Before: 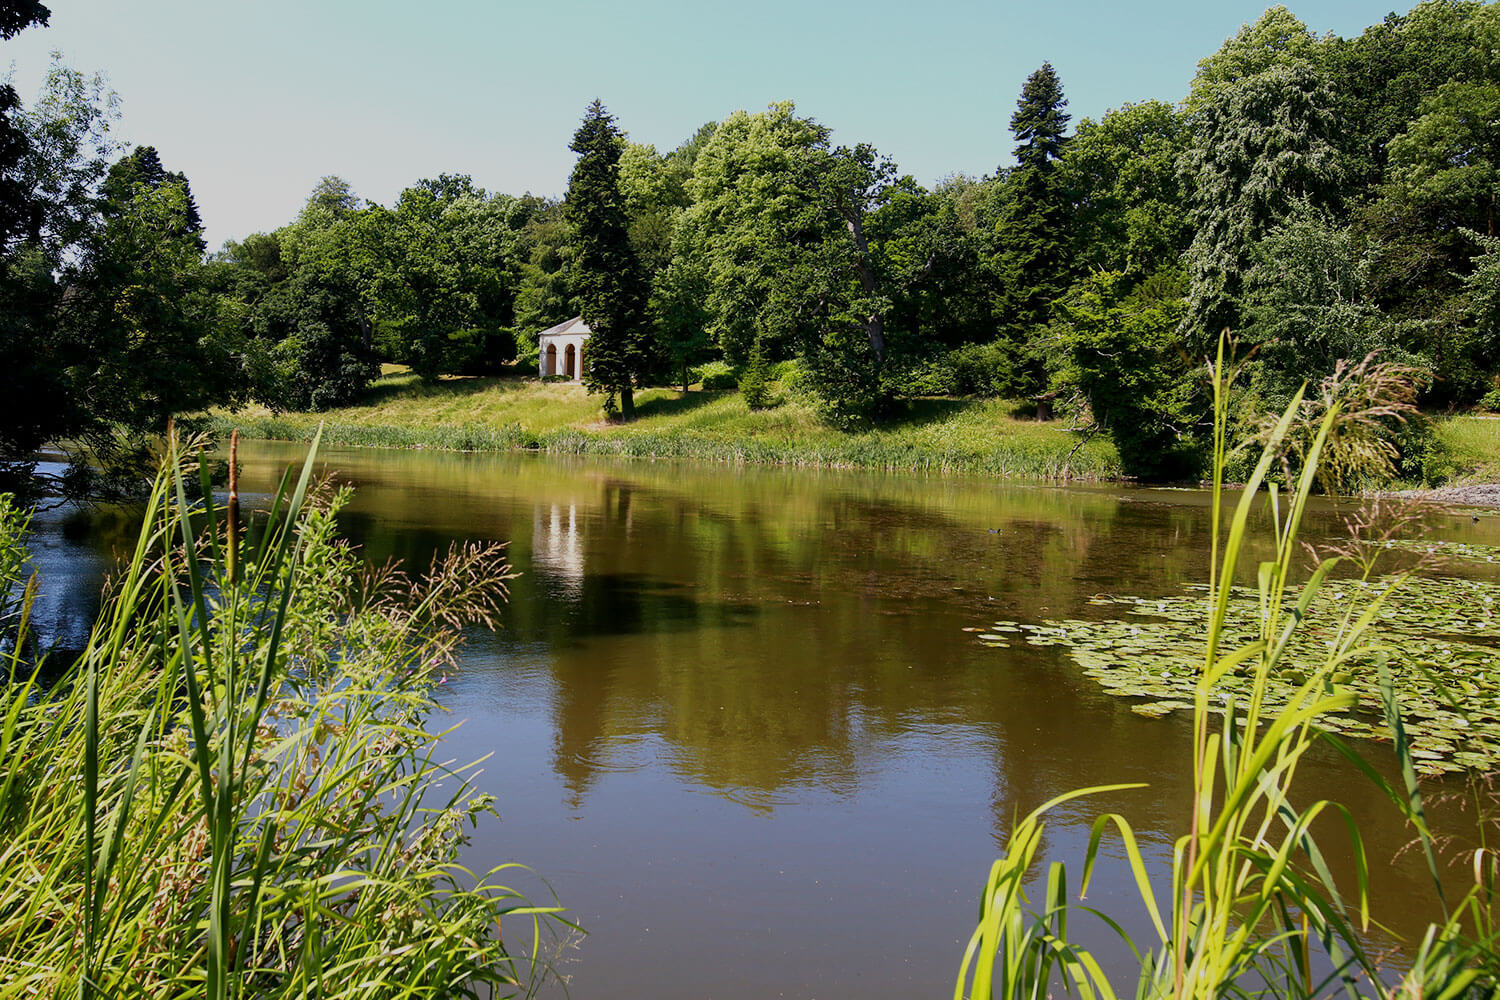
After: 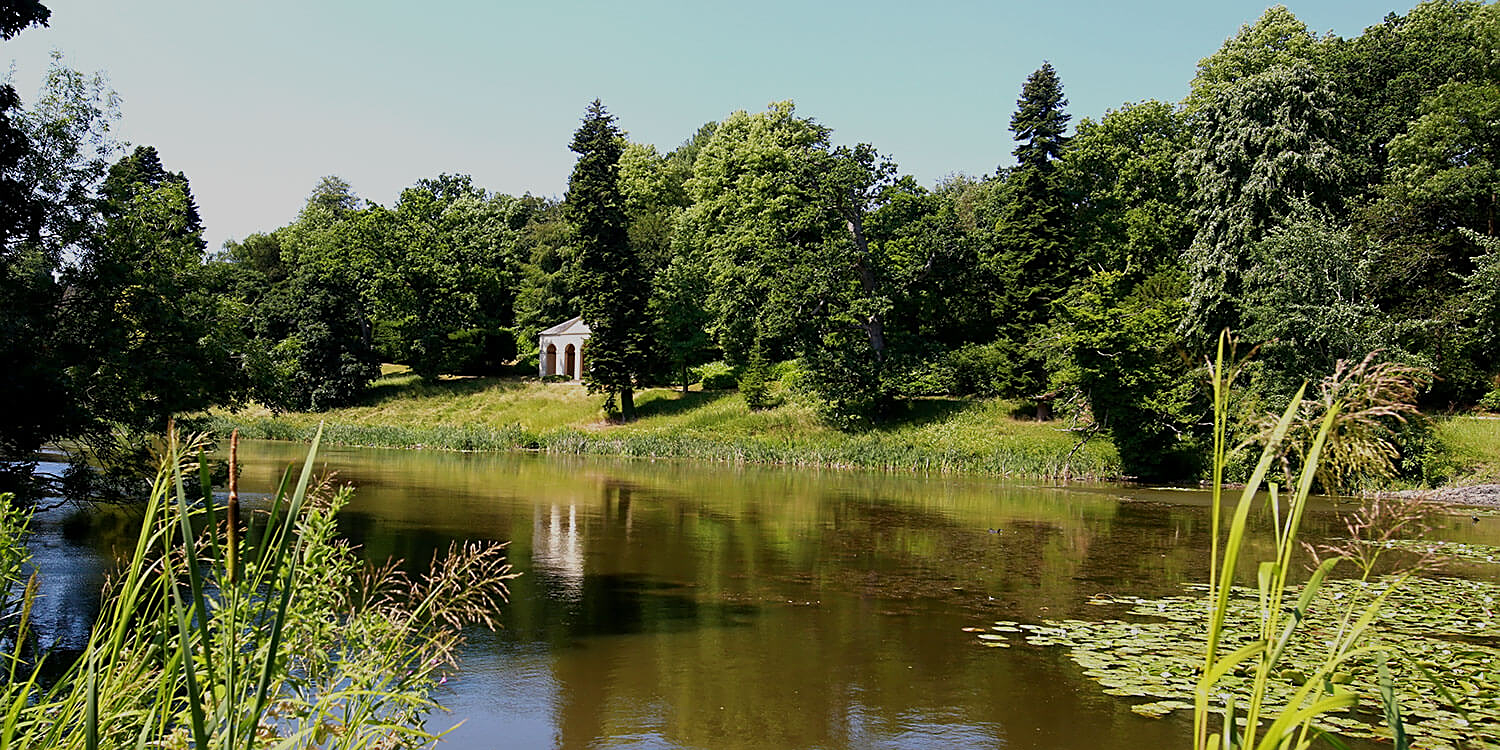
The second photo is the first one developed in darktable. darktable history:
crop: bottom 24.967%
sharpen: on, module defaults
